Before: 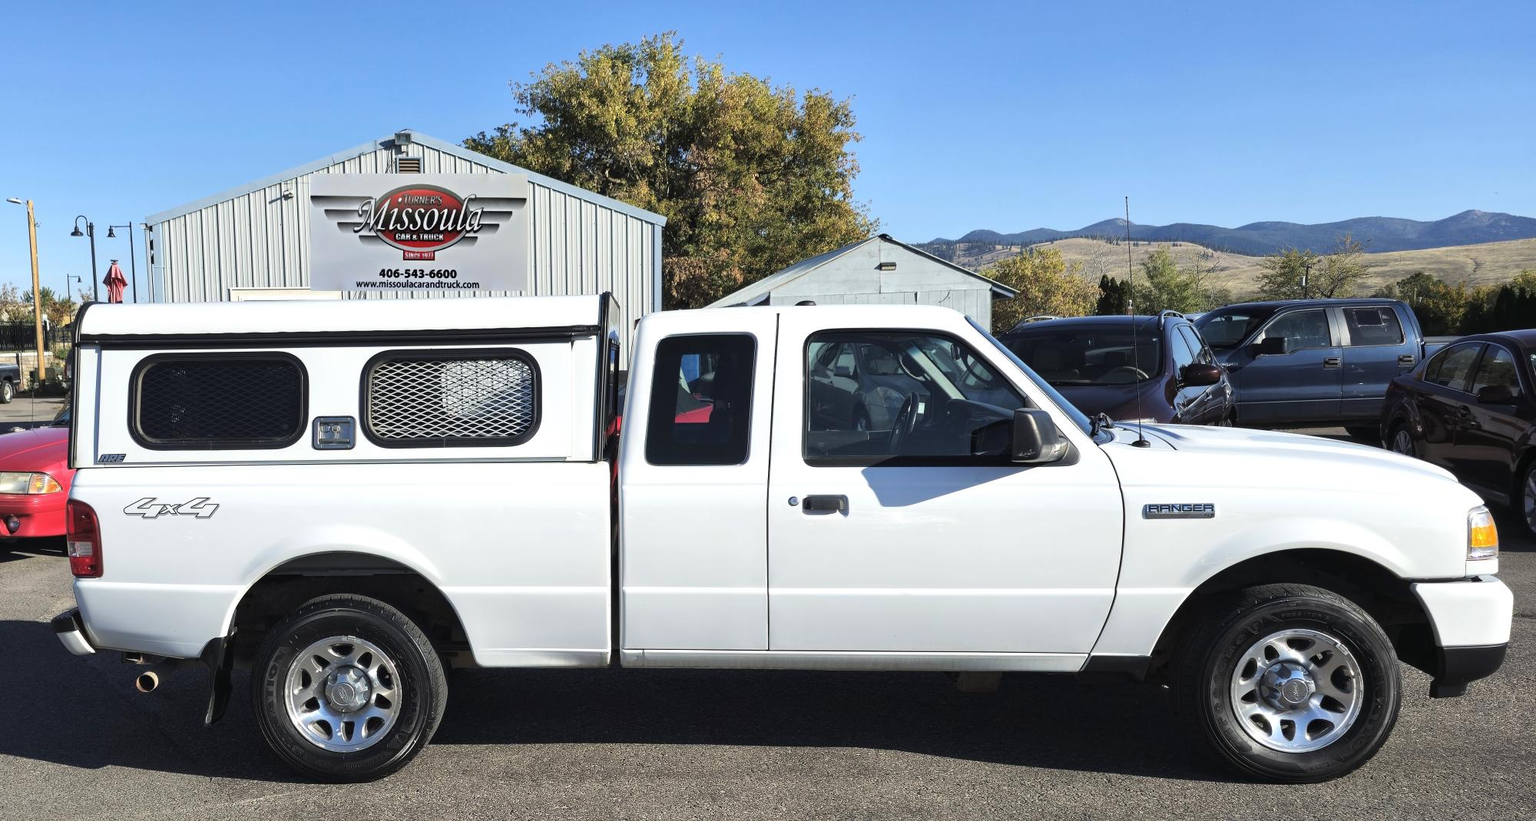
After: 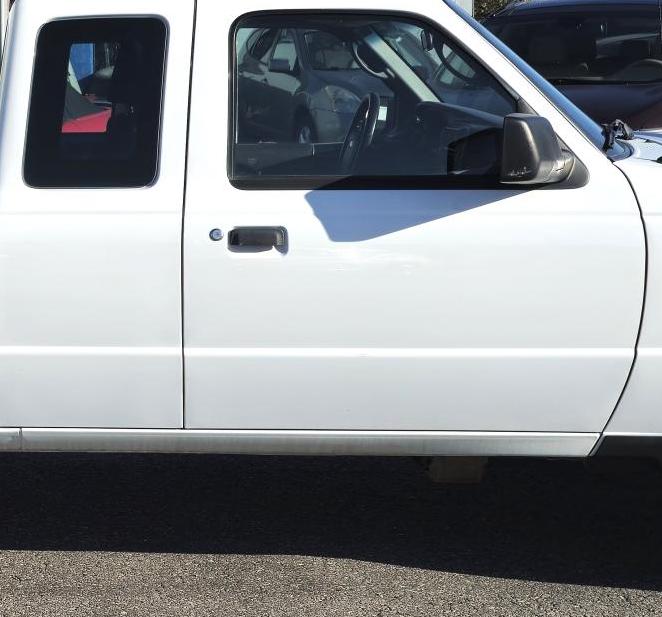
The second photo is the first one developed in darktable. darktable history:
crop: left 40.878%, top 39.176%, right 25.993%, bottom 3.081%
tone equalizer: -8 EV 0.06 EV, smoothing diameter 25%, edges refinement/feathering 10, preserve details guided filter
